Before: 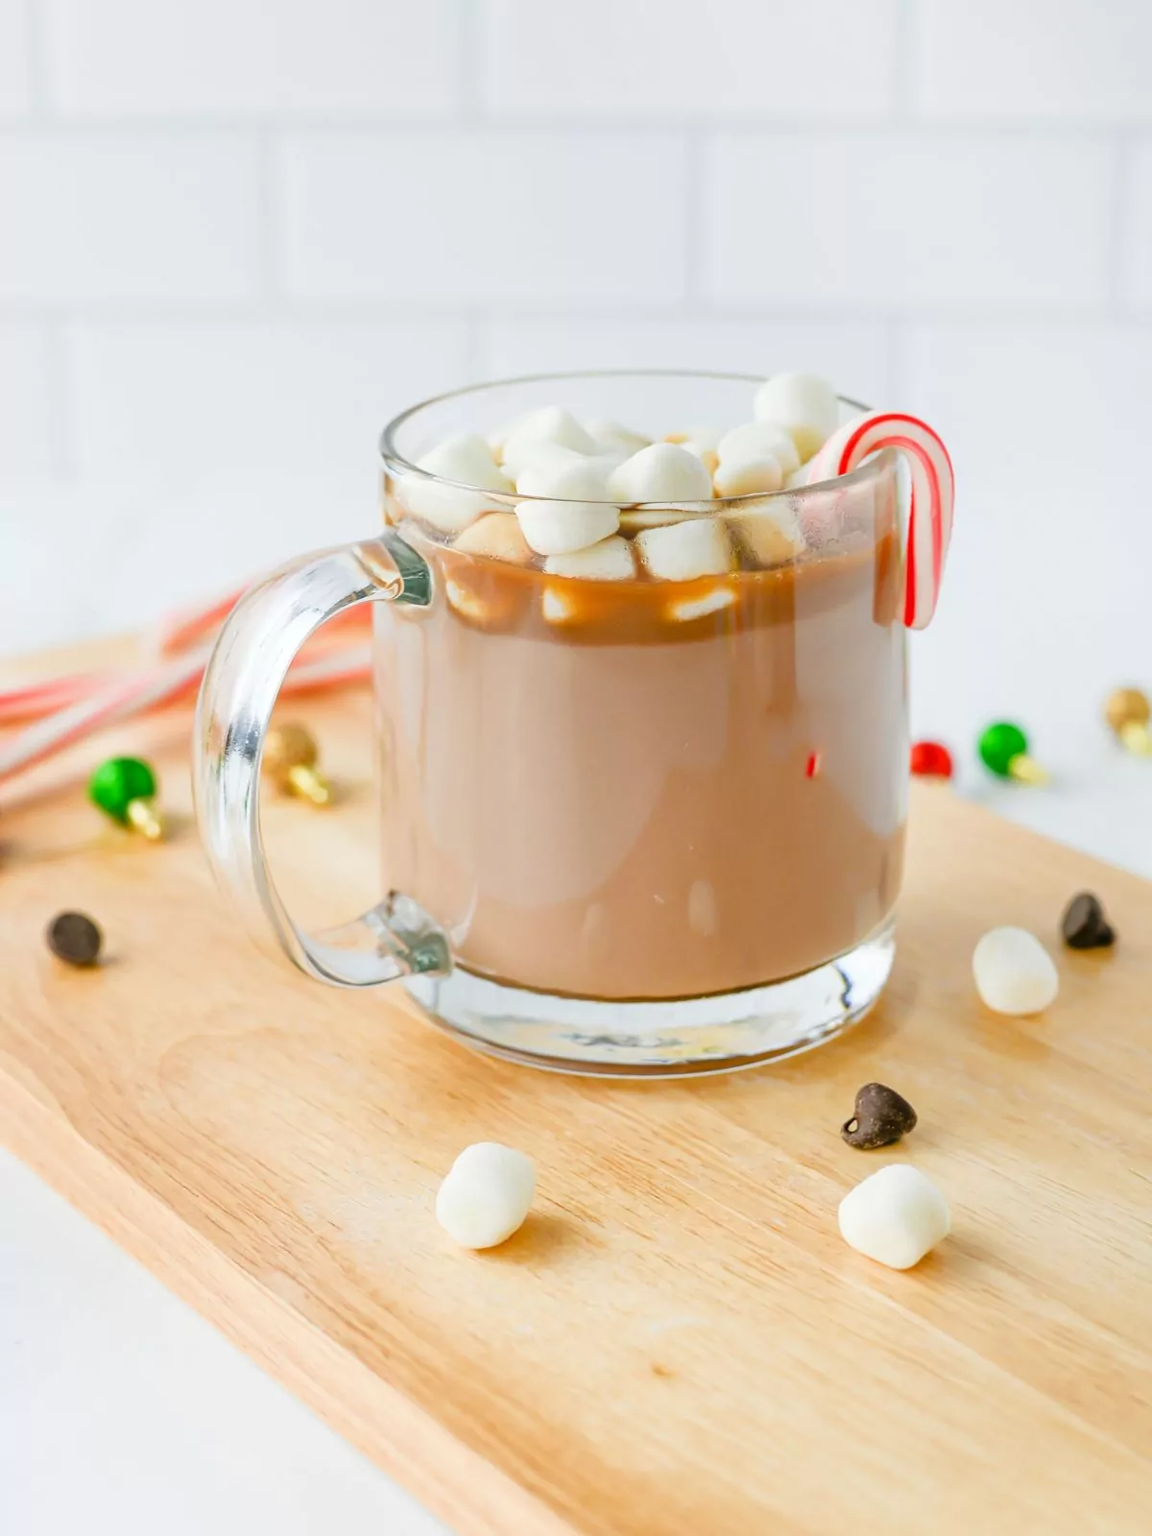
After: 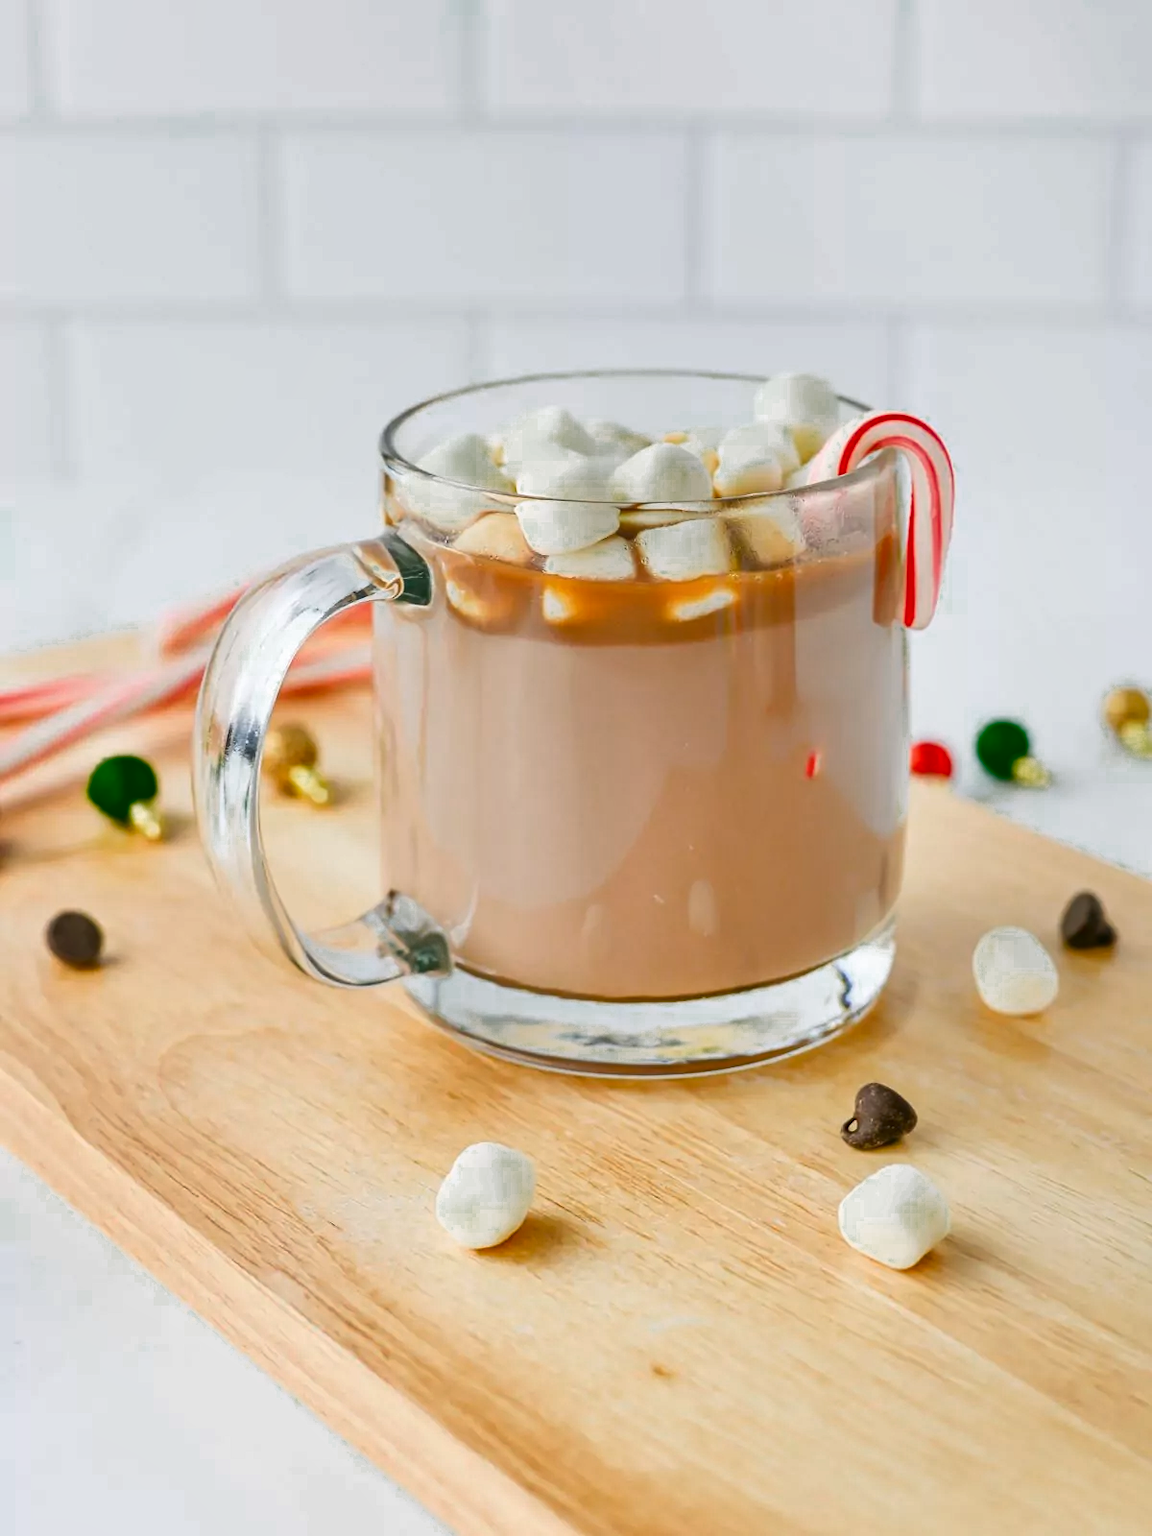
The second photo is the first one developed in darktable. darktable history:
shadows and highlights: low approximation 0.01, soften with gaussian
color zones: curves: ch0 [(0.25, 0.5) (0.347, 0.092) (0.75, 0.5)]; ch1 [(0.25, 0.5) (0.33, 0.51) (0.75, 0.5)]
